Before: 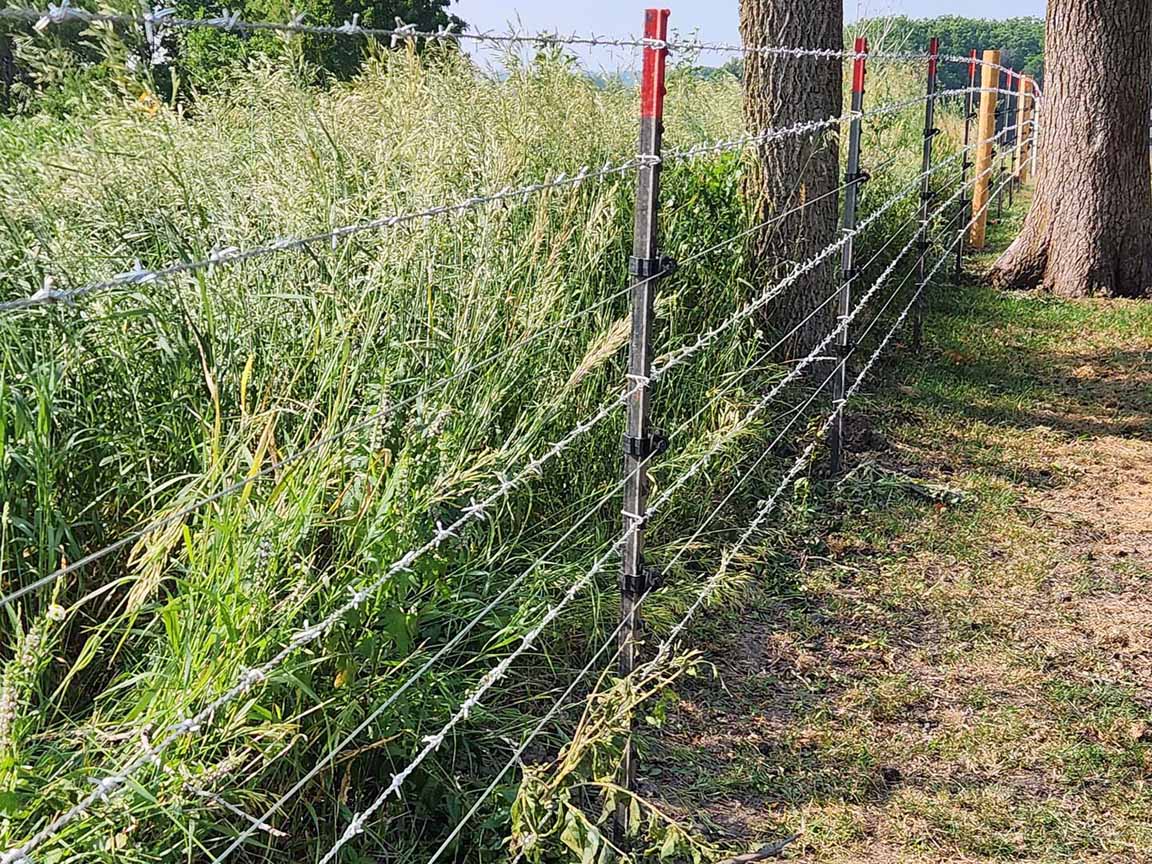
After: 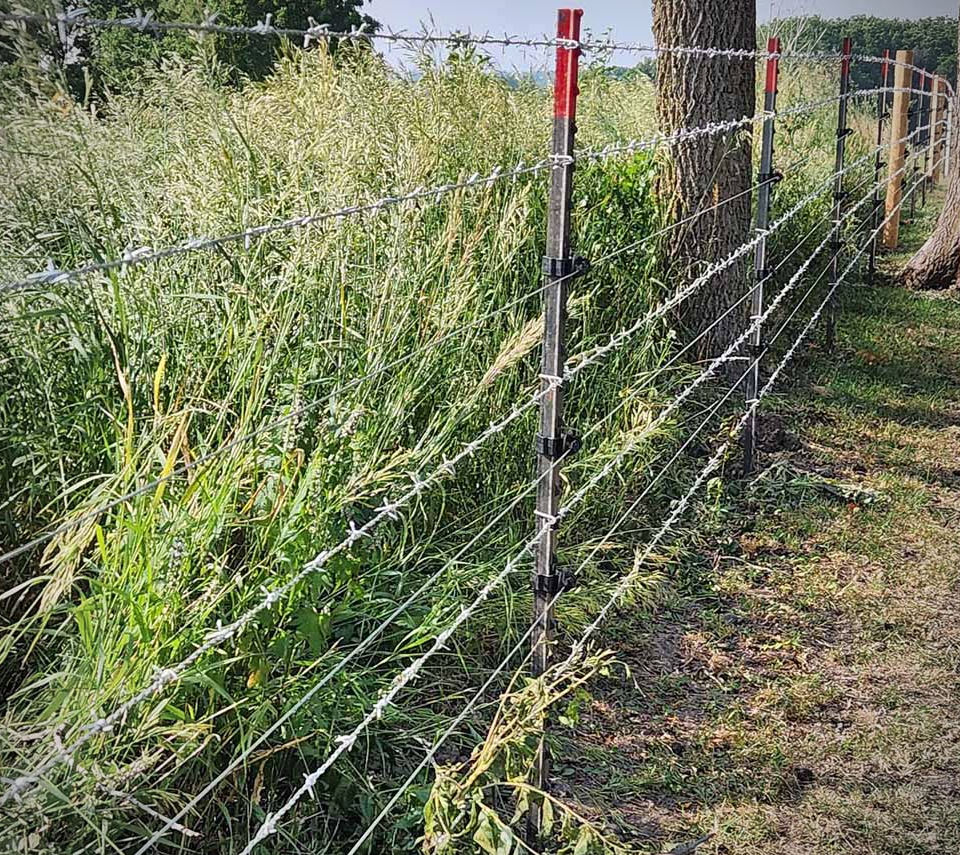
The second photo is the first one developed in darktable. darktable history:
shadows and highlights: shadows 75, highlights -60.85, soften with gaussian
crop: left 7.598%, right 7.873%
vignetting: unbound false
